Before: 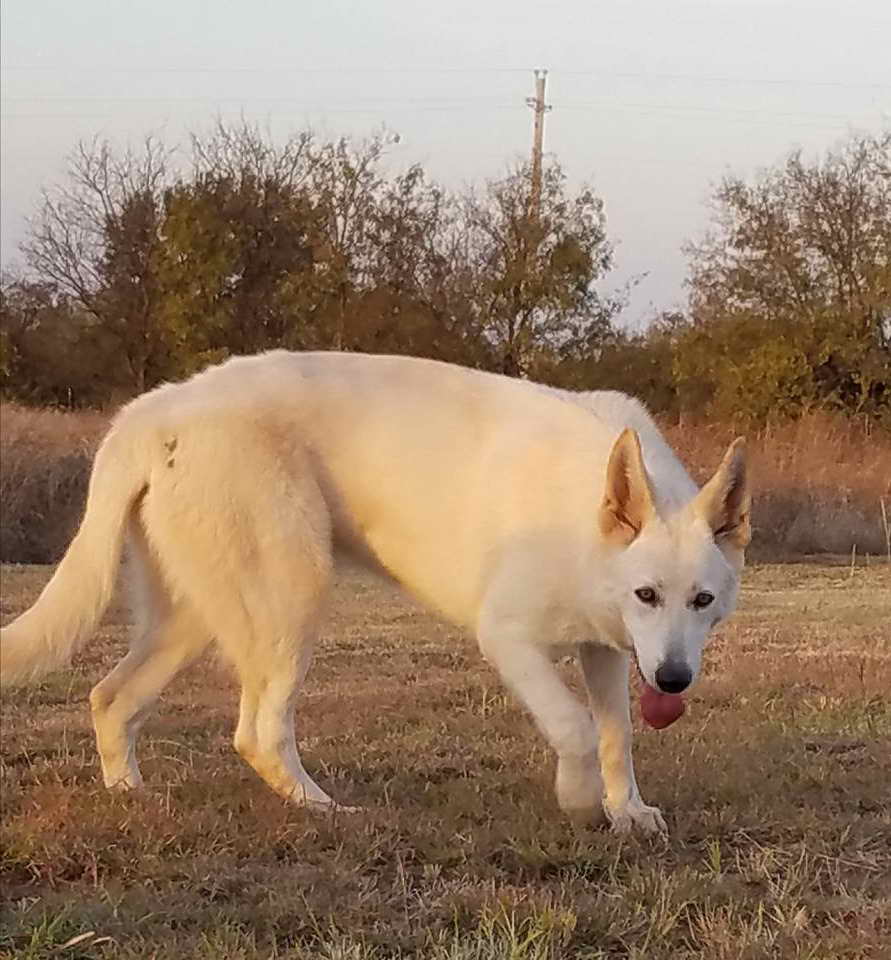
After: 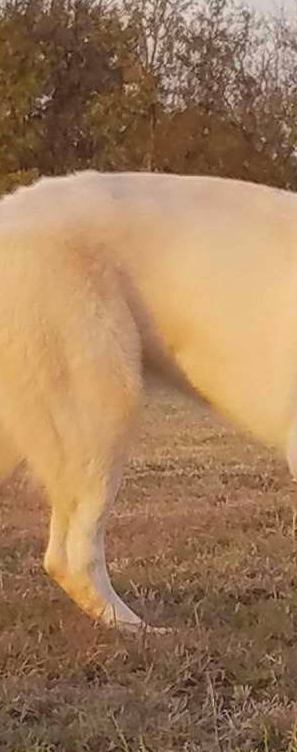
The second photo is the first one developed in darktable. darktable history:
contrast brightness saturation: contrast -0.099, brightness 0.052, saturation 0.08
crop and rotate: left 21.348%, top 18.668%, right 45.255%, bottom 2.991%
